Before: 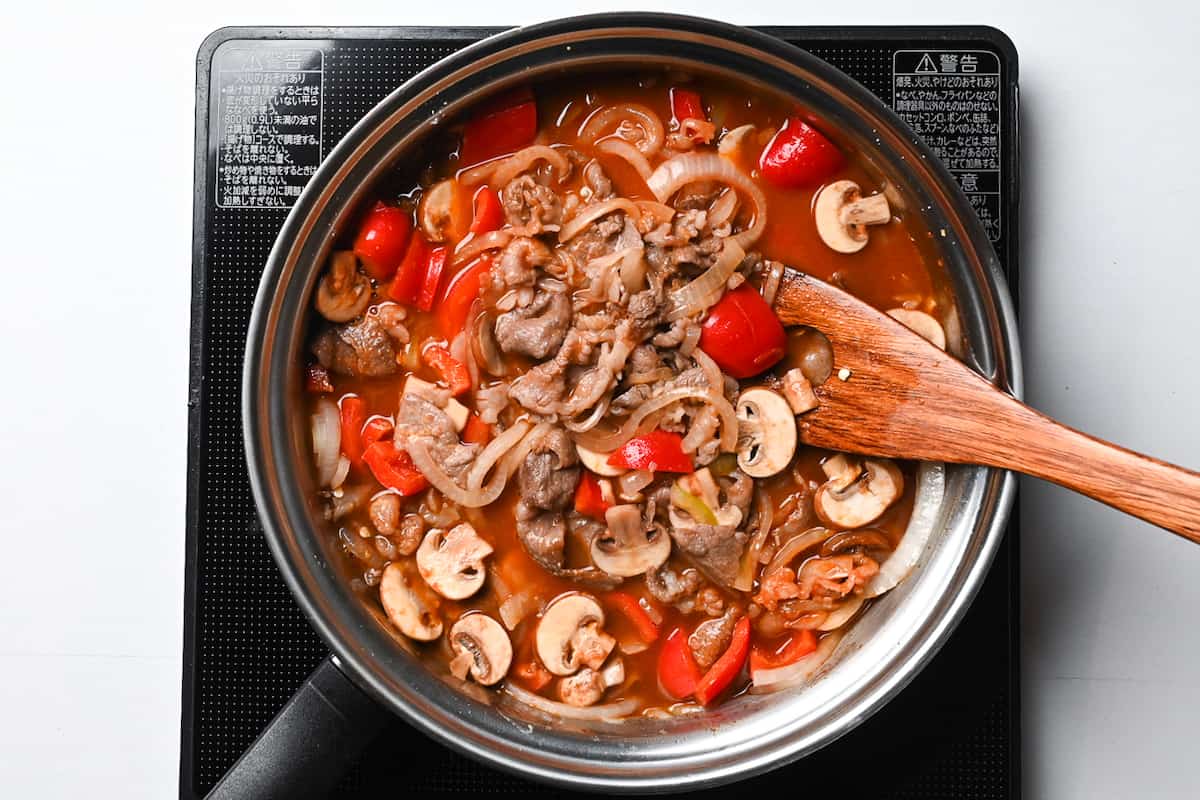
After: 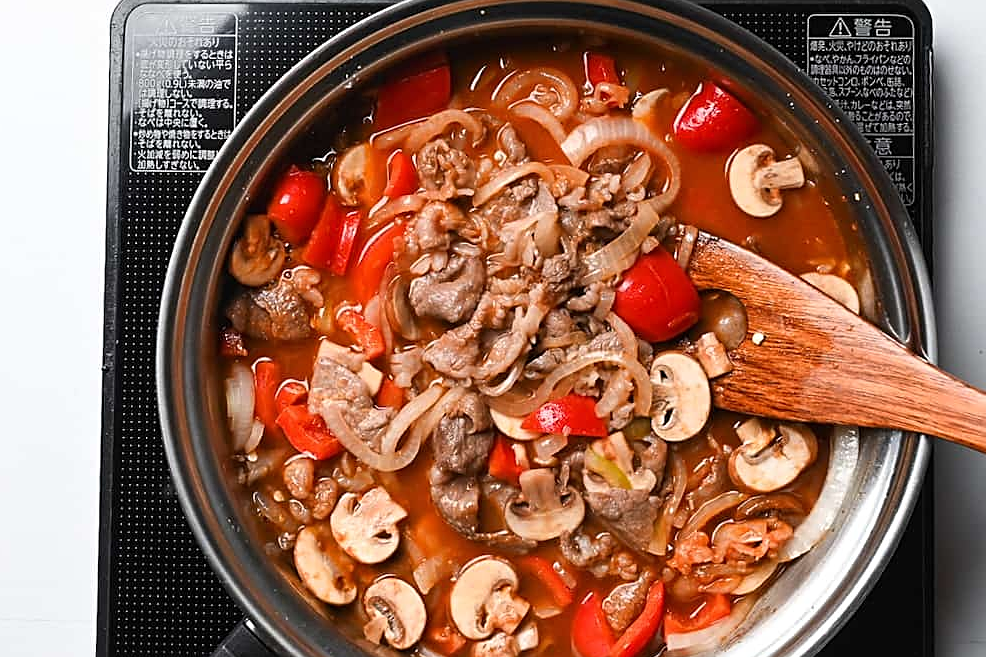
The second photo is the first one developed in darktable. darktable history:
tone equalizer: -8 EV 0.06 EV, smoothing diameter 25%, edges refinement/feathering 10, preserve details guided filter
sharpen: on, module defaults
crop and rotate: left 7.196%, top 4.574%, right 10.605%, bottom 13.178%
